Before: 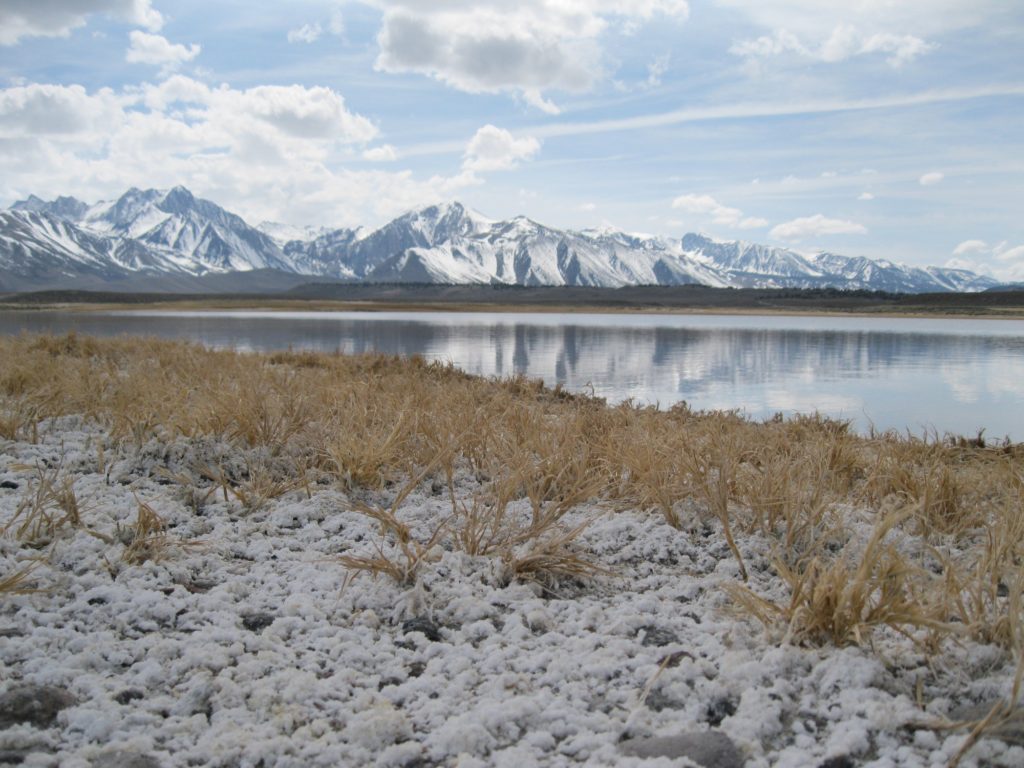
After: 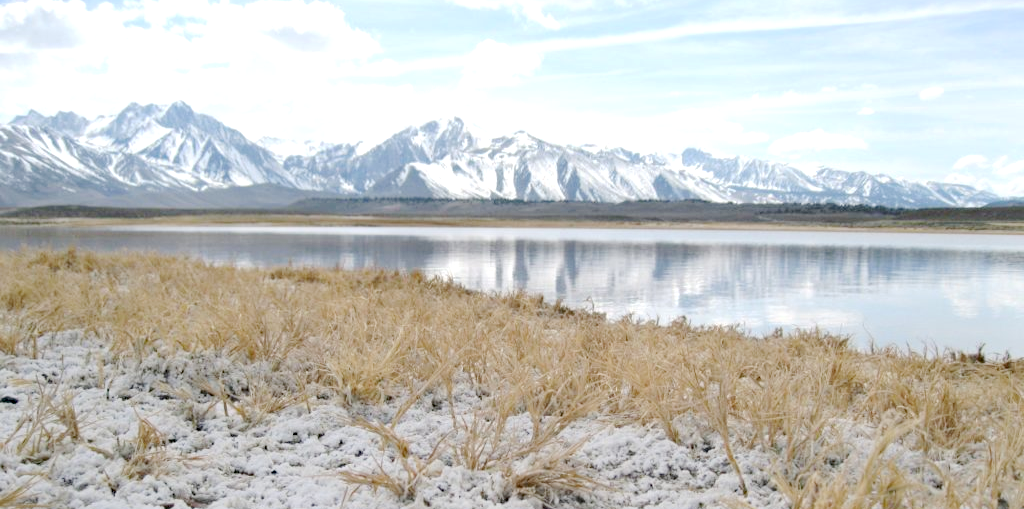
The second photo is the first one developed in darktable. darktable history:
haze removal: adaptive false
base curve: curves: ch0 [(0, 0) (0.158, 0.273) (0.879, 0.895) (1, 1)], preserve colors none
exposure: black level correction 0, exposure 0.703 EV, compensate highlight preservation false
crop: top 11.174%, bottom 22.482%
